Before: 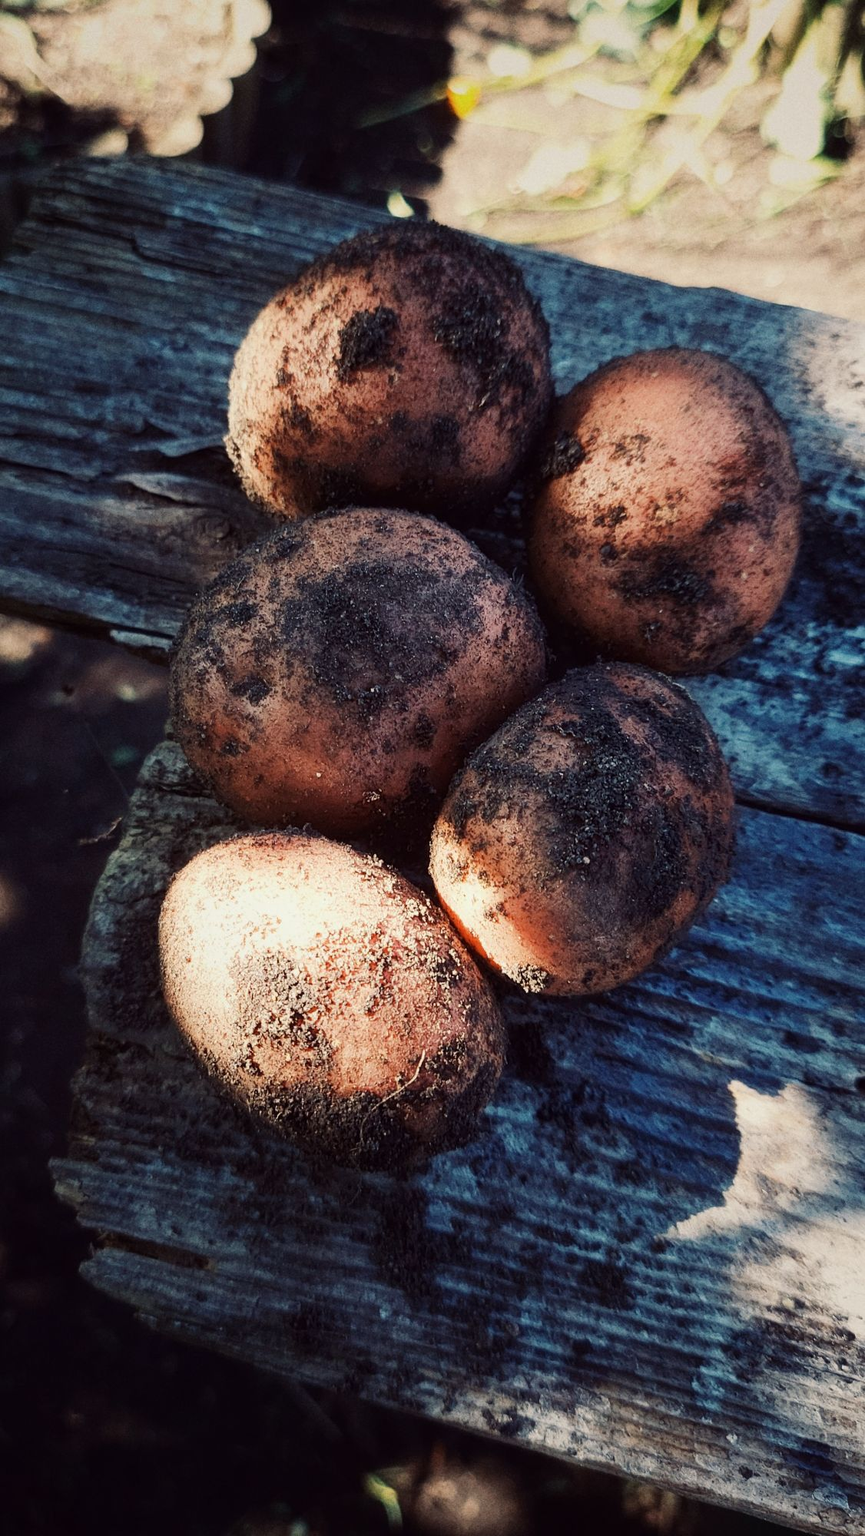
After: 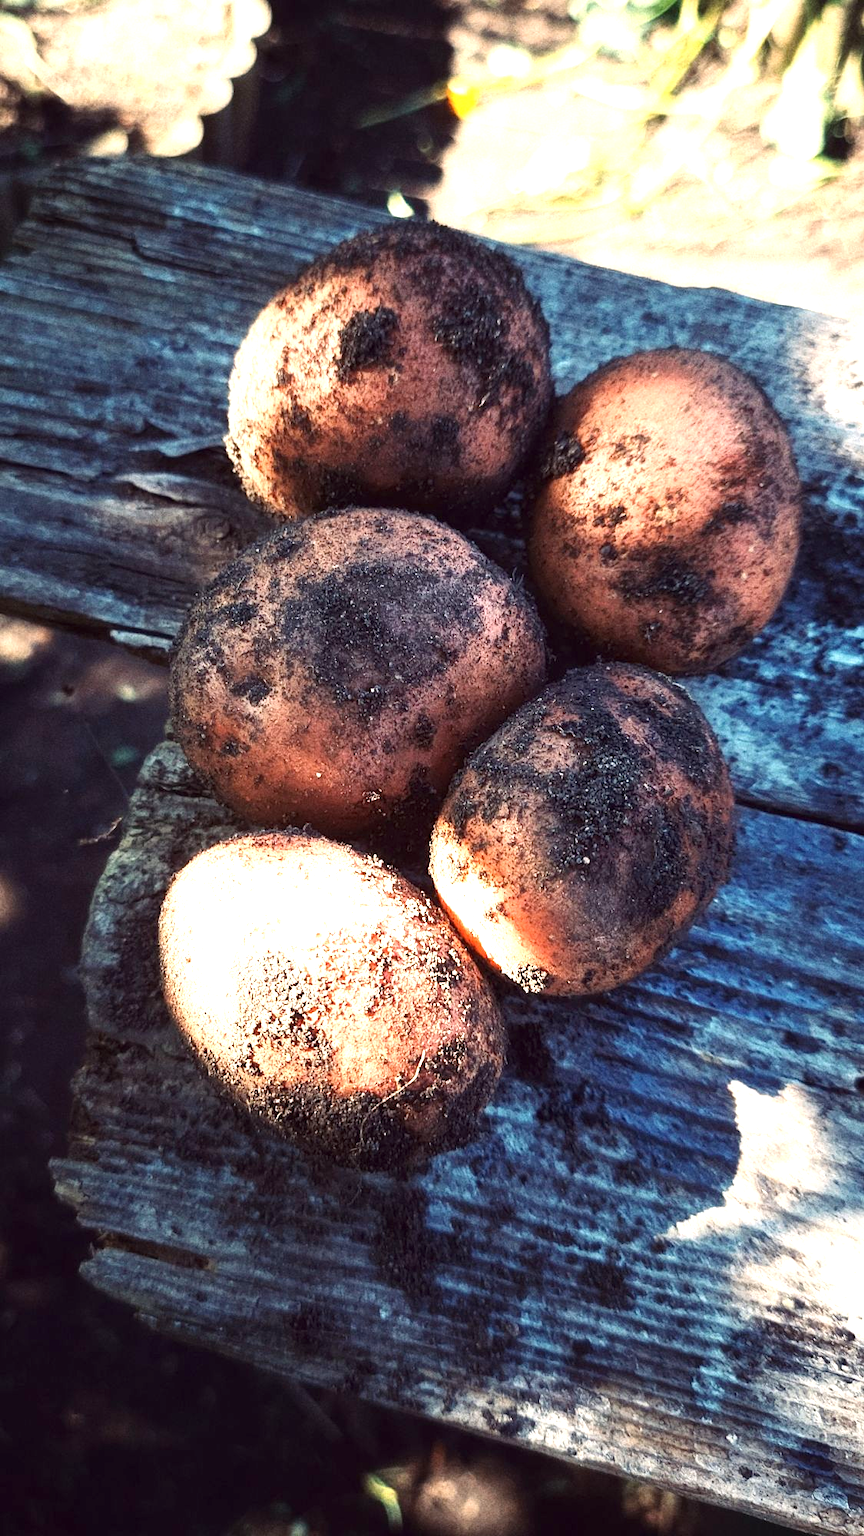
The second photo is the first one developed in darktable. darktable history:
exposure: exposure 1.149 EV, compensate highlight preservation false
